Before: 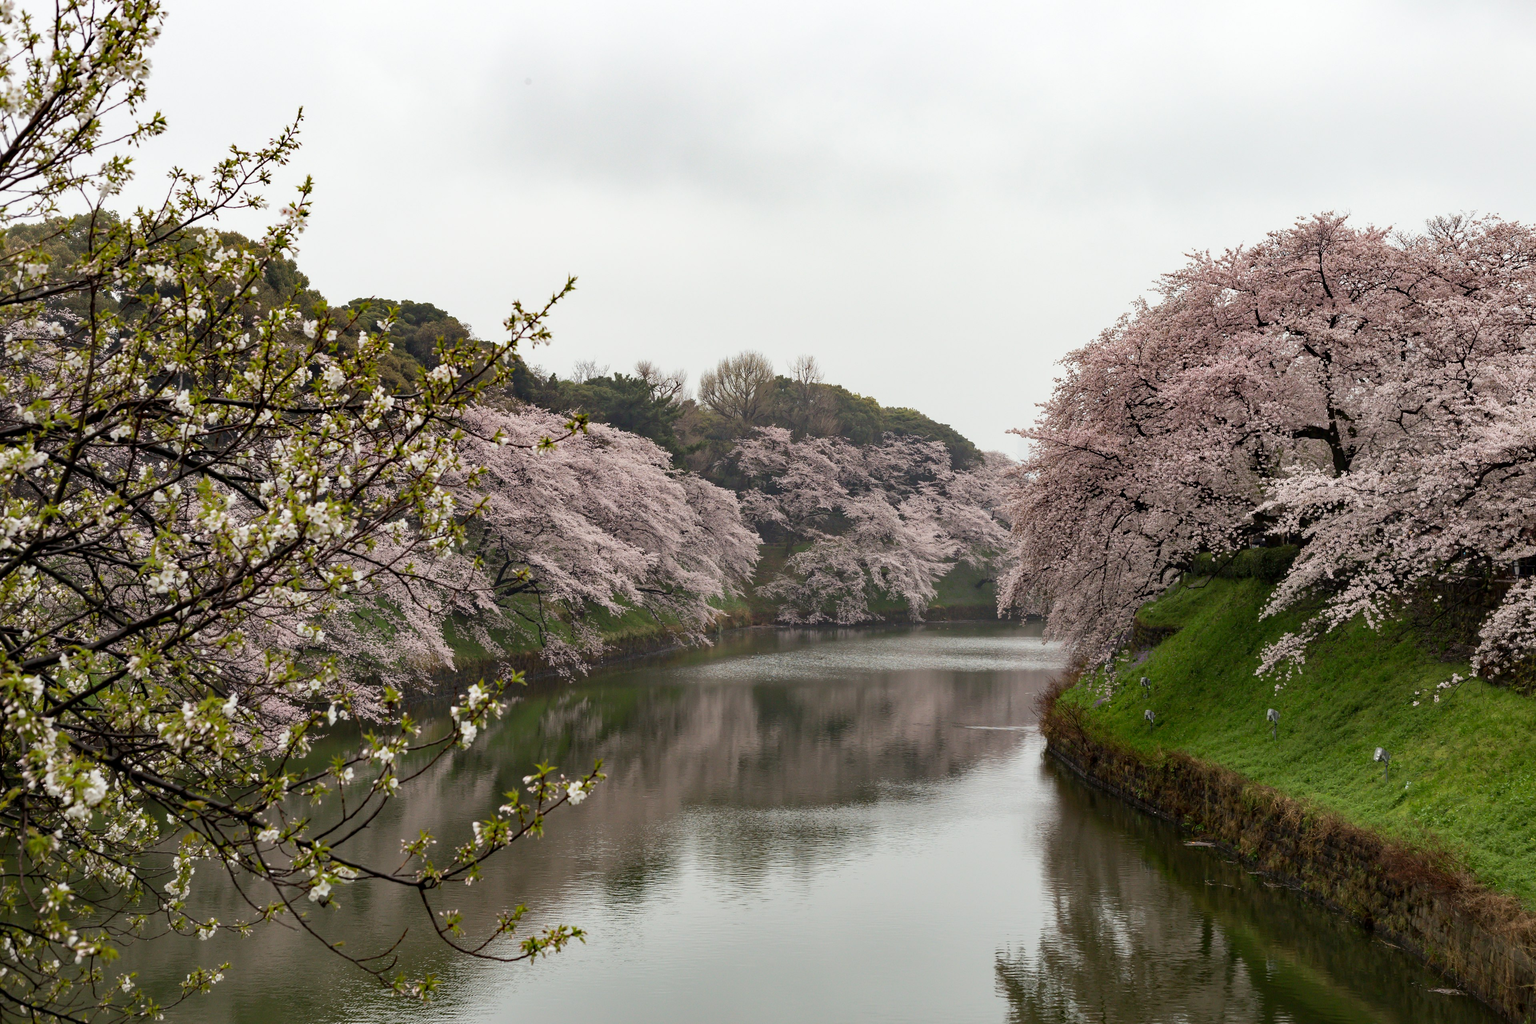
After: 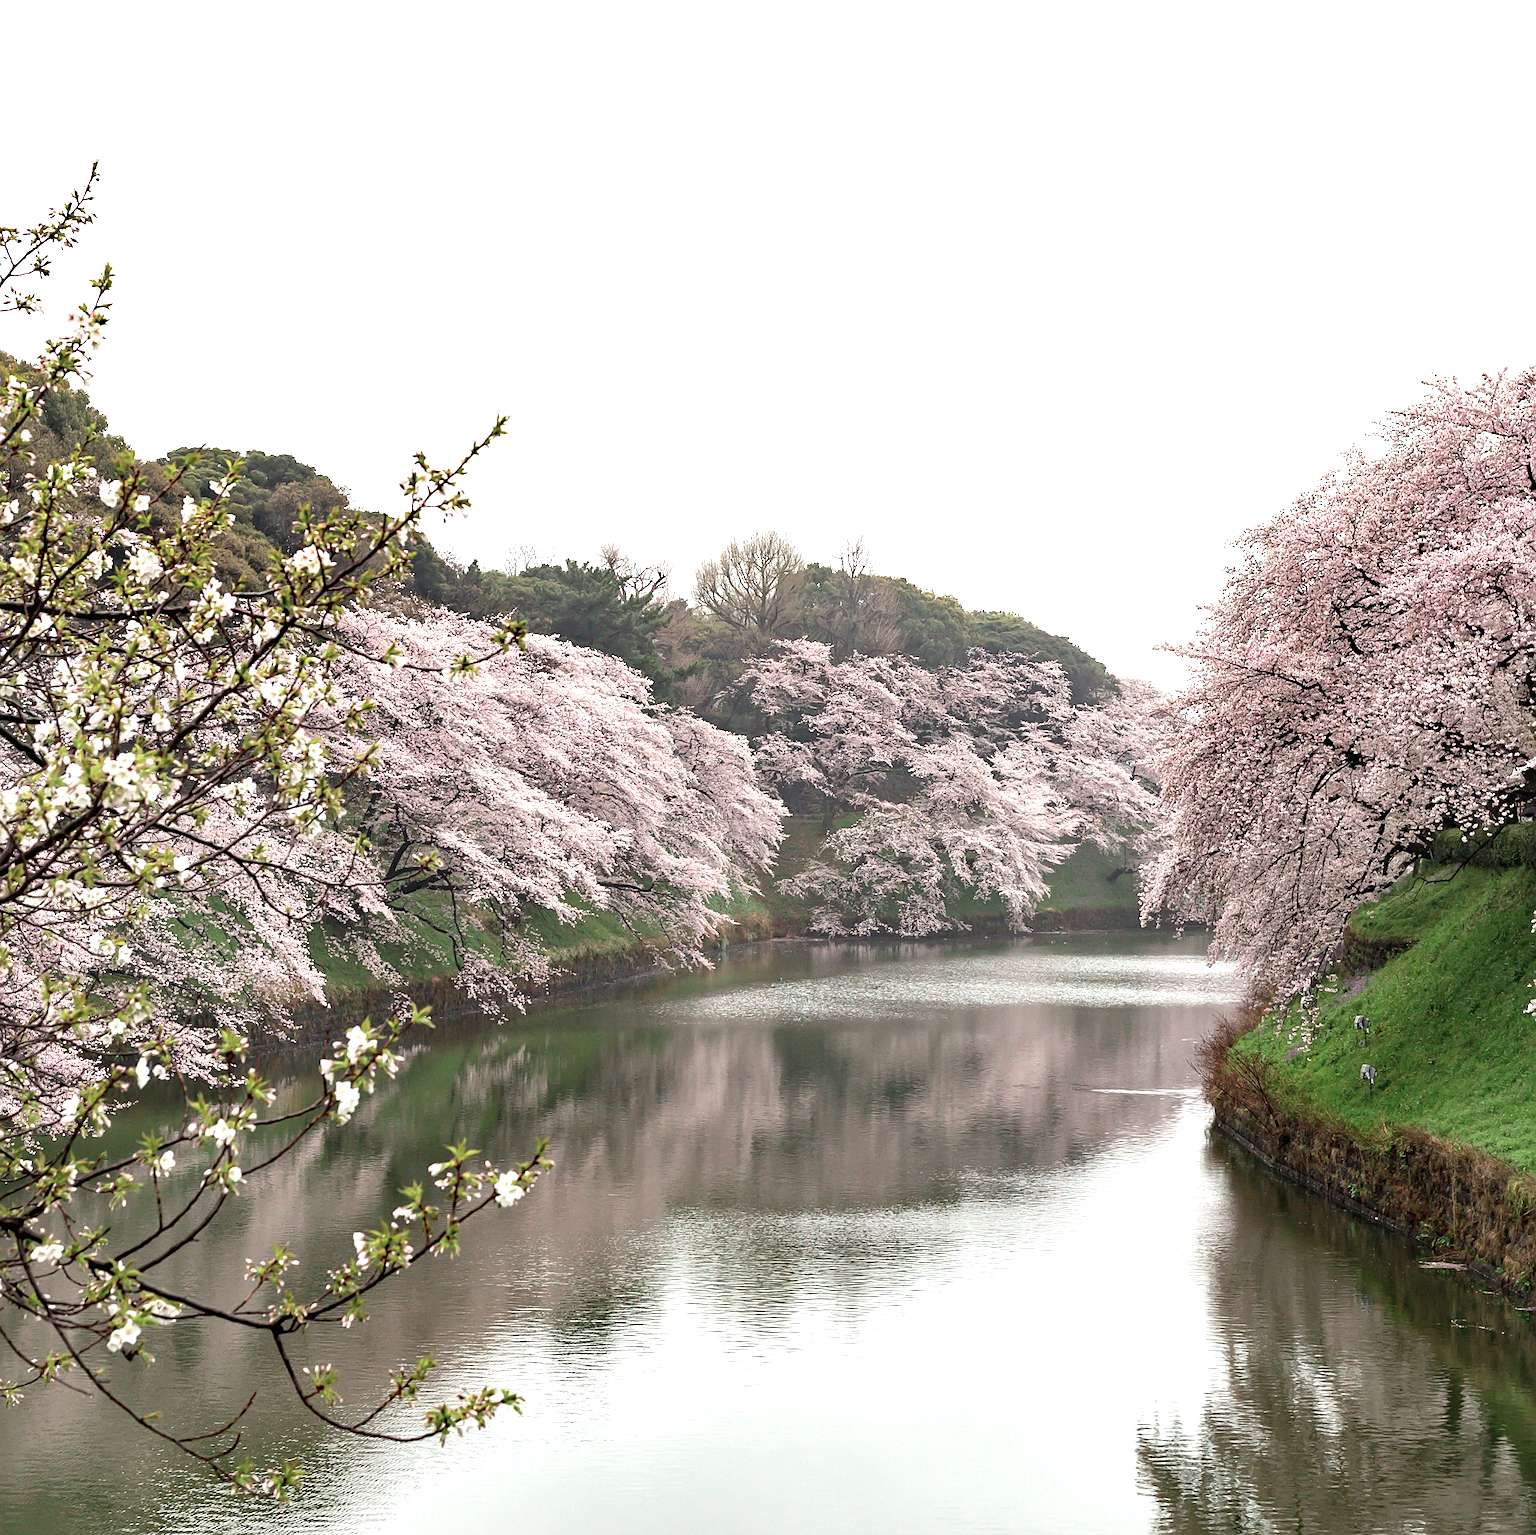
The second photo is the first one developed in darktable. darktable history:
crop and rotate: left 15.446%, right 17.836%
exposure: black level correction 0, exposure 1.1 EV, compensate highlight preservation false
sharpen: on, module defaults
color contrast: blue-yellow contrast 0.7
